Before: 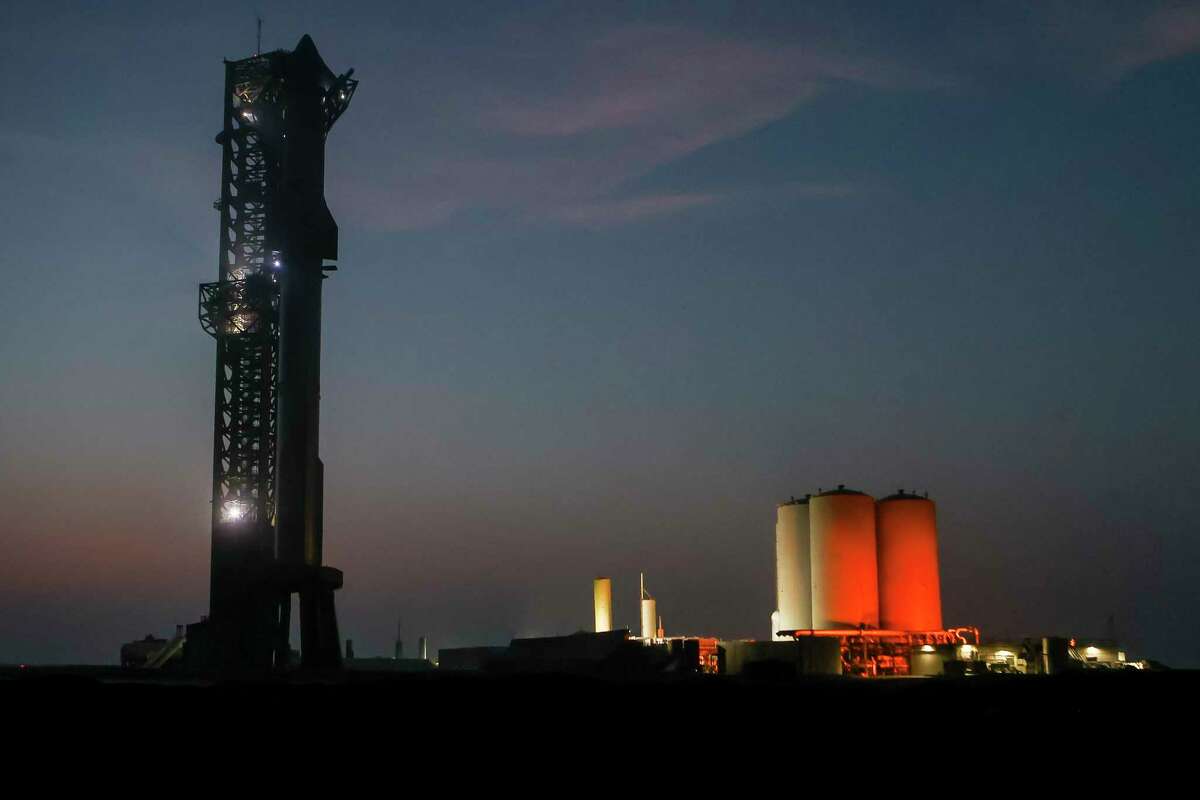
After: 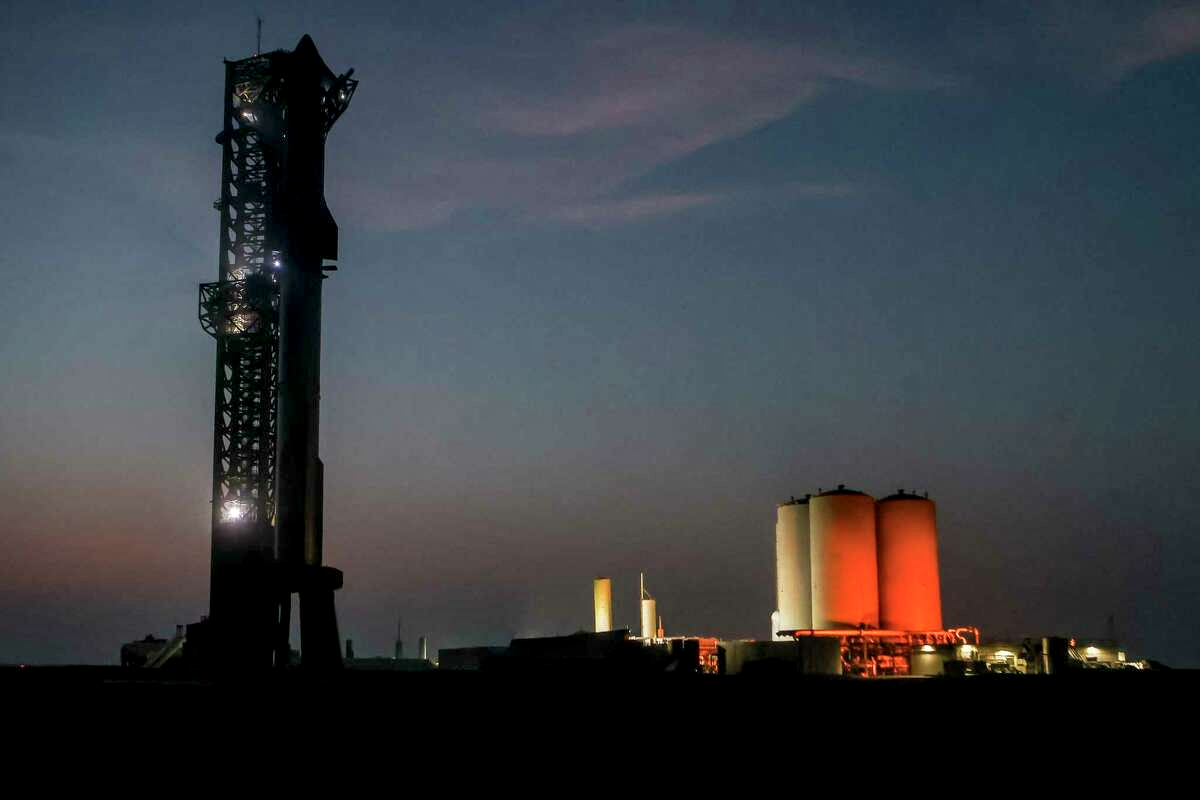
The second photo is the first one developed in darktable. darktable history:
local contrast: highlights 61%, detail 143%, midtone range 0.43
